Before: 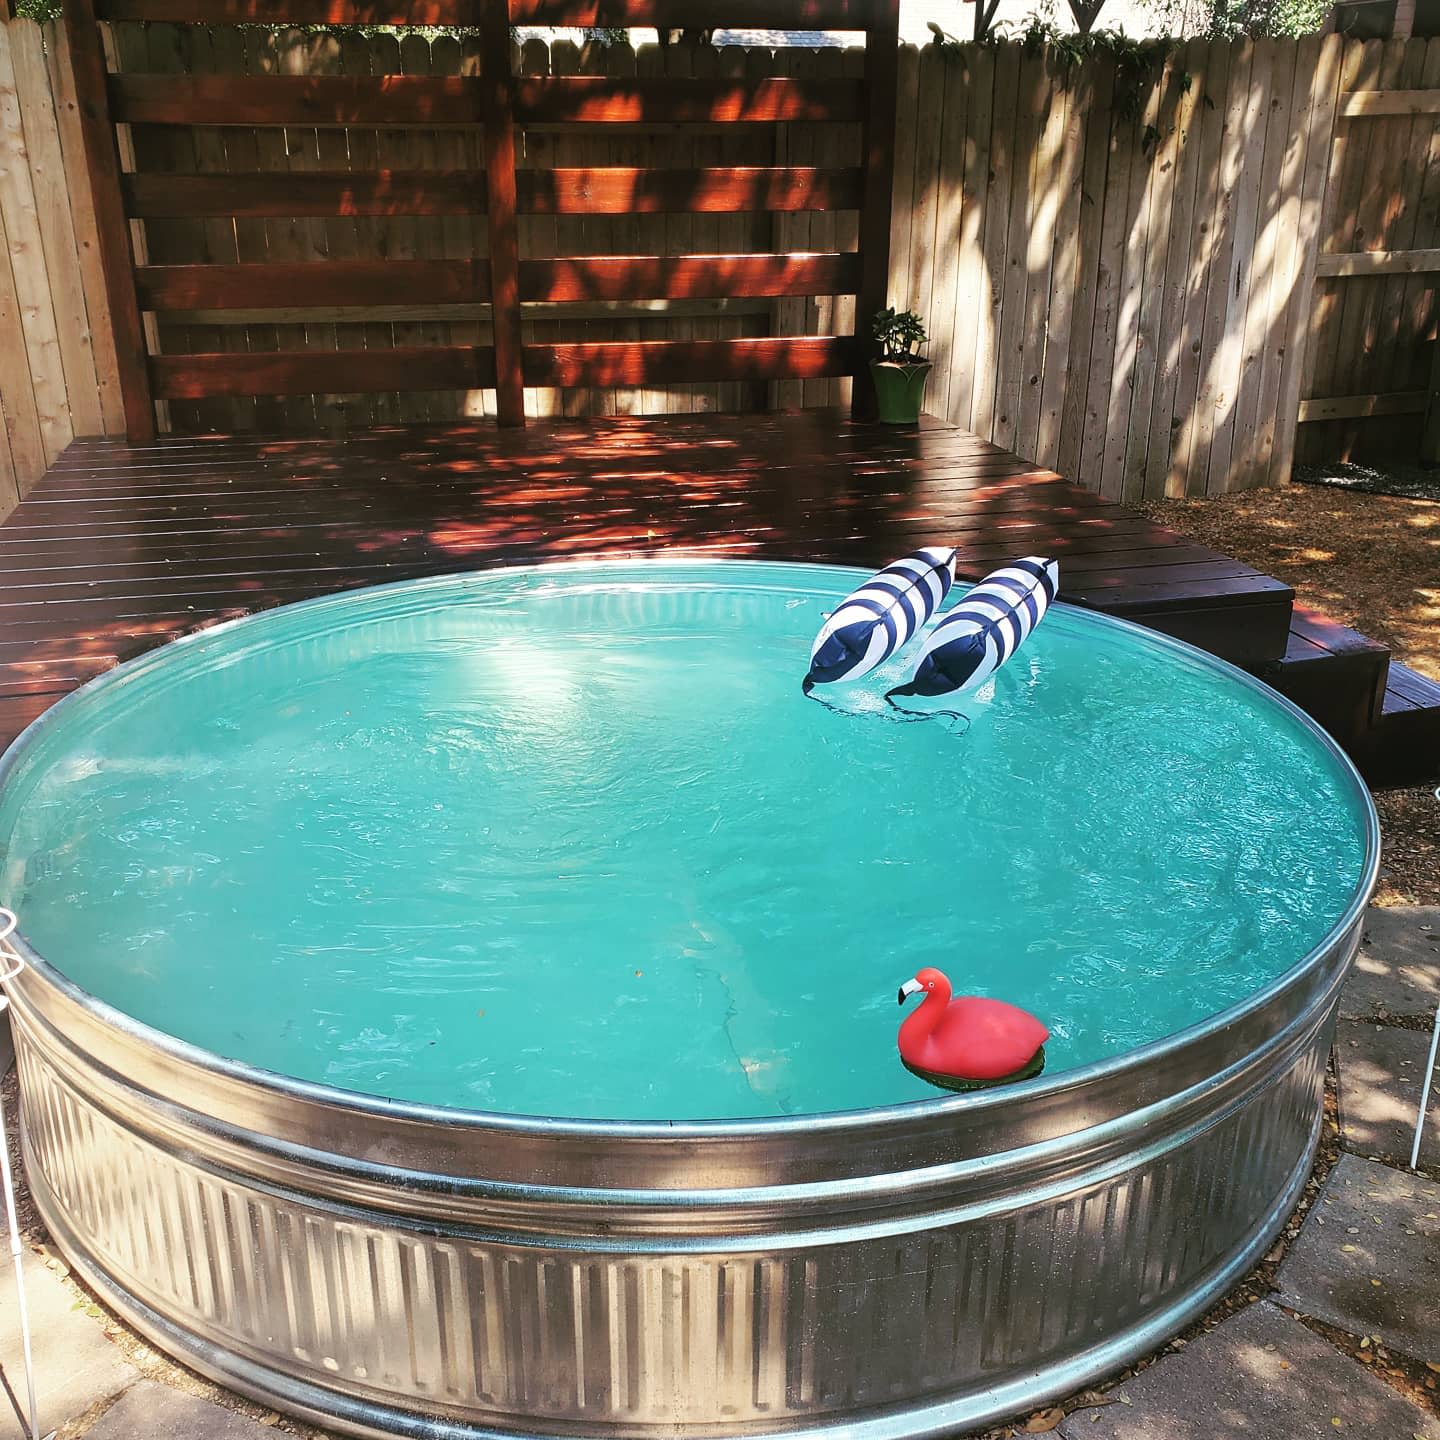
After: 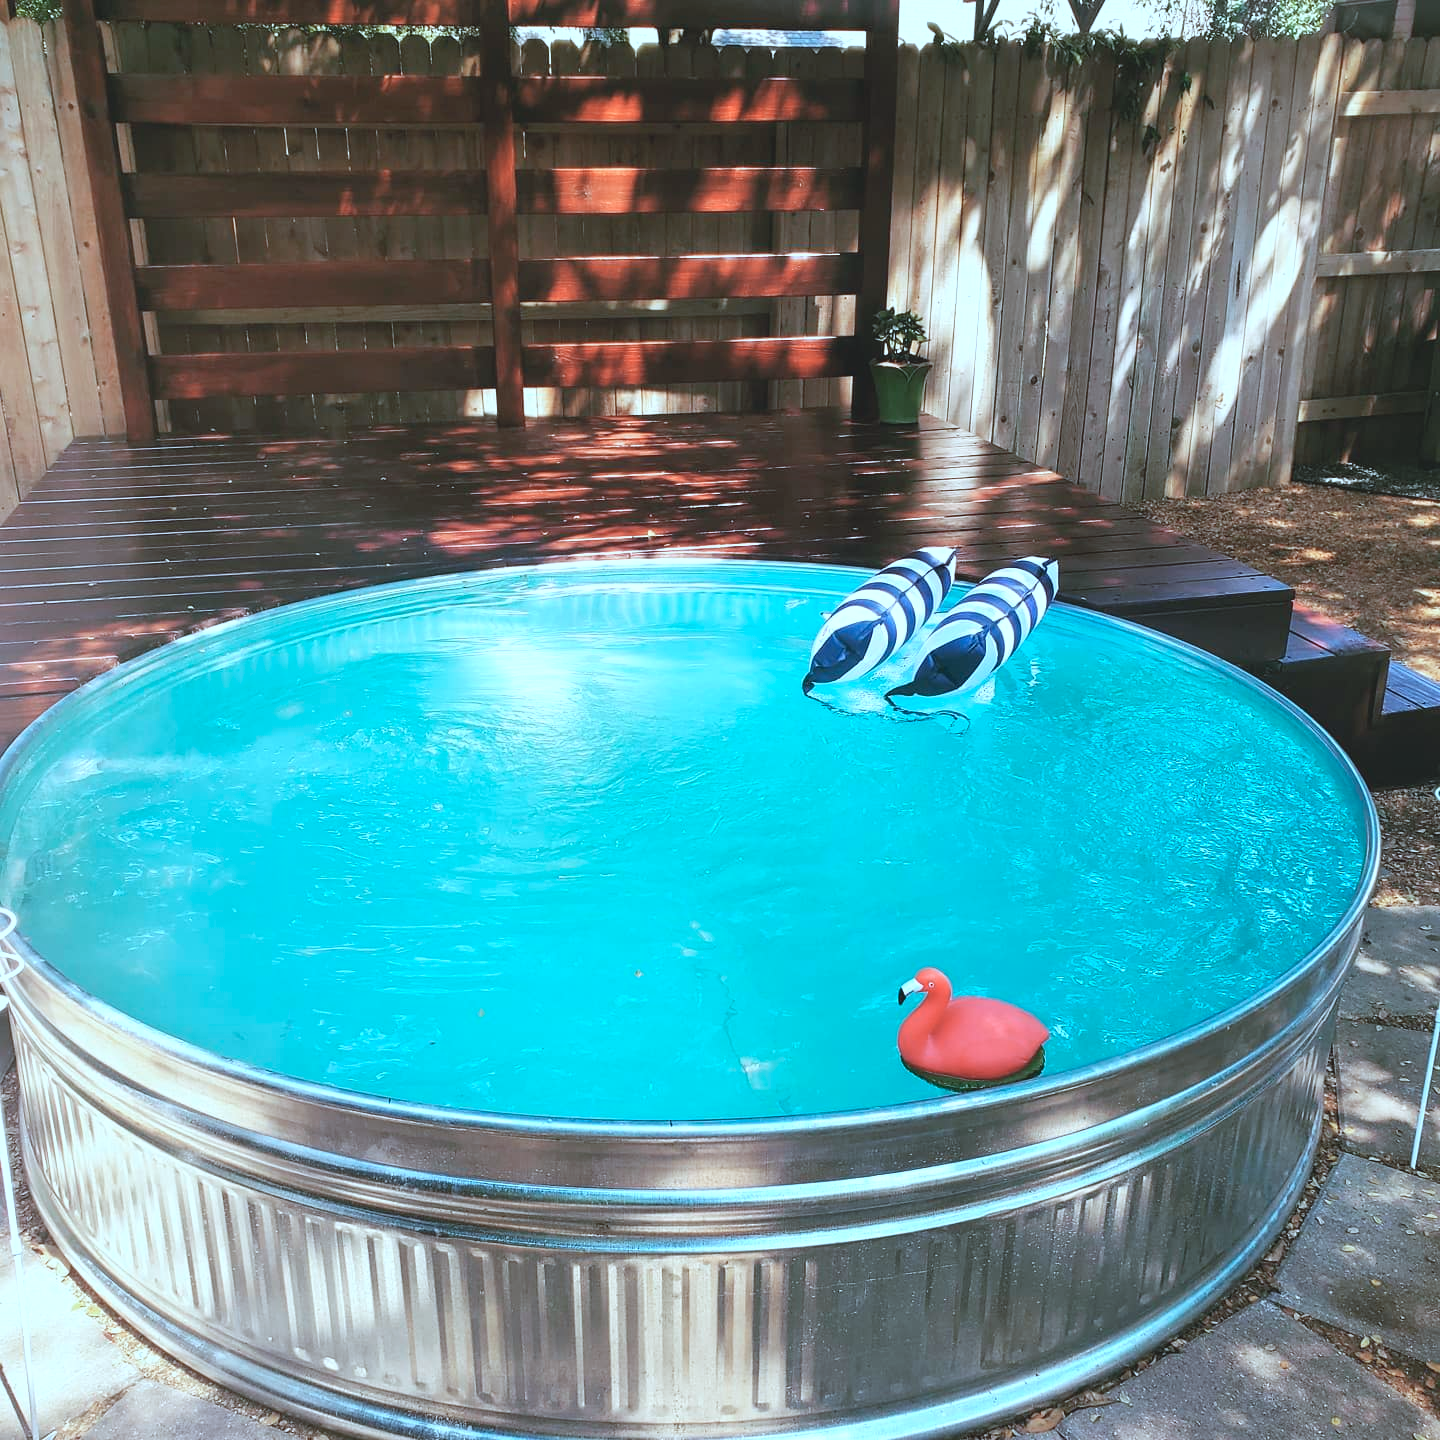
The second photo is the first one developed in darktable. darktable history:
contrast brightness saturation: contrast -0.1, saturation -0.1
levels: levels [0, 0.435, 0.917]
color zones: curves: ch1 [(0, 0.455) (0.063, 0.455) (0.286, 0.495) (0.429, 0.5) (0.571, 0.5) (0.714, 0.5) (0.857, 0.5) (1, 0.455)]; ch2 [(0, 0.532) (0.063, 0.521) (0.233, 0.447) (0.429, 0.489) (0.571, 0.5) (0.714, 0.5) (0.857, 0.5) (1, 0.532)]
color correction: highlights a* -9.73, highlights b* -21.22
